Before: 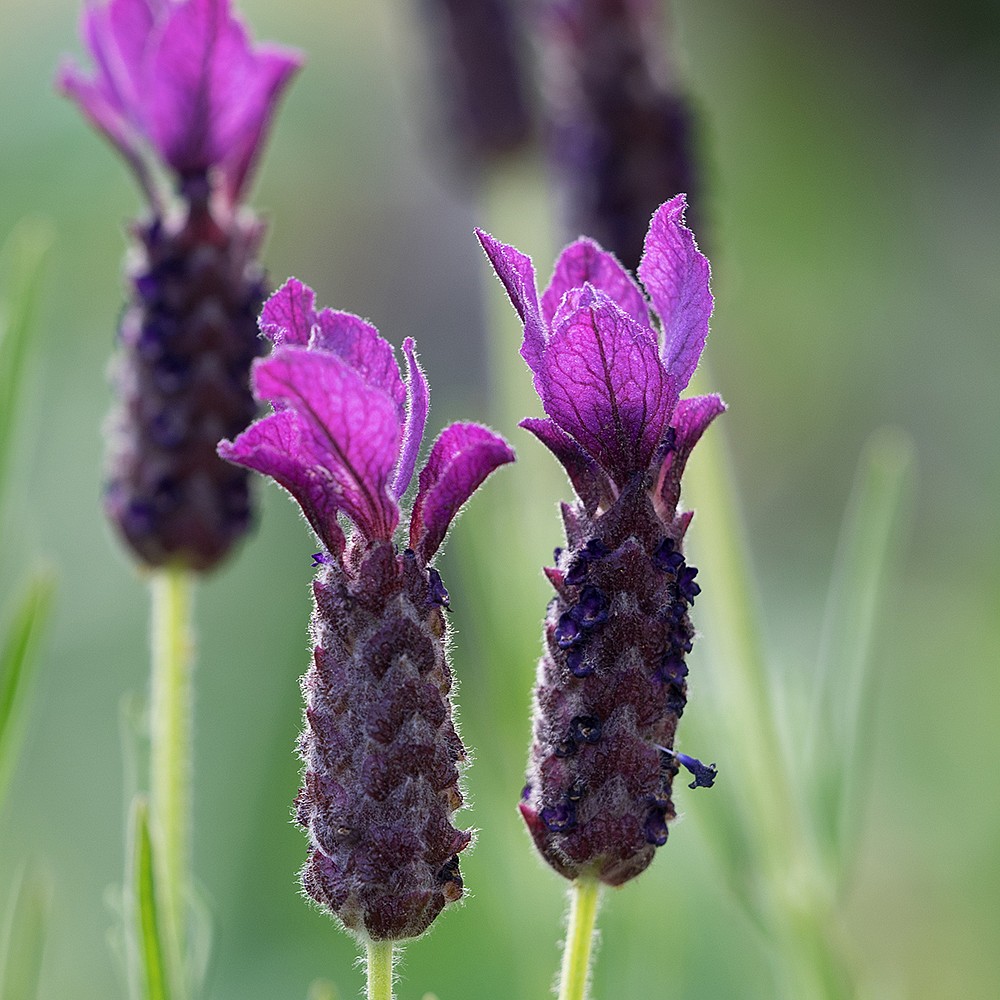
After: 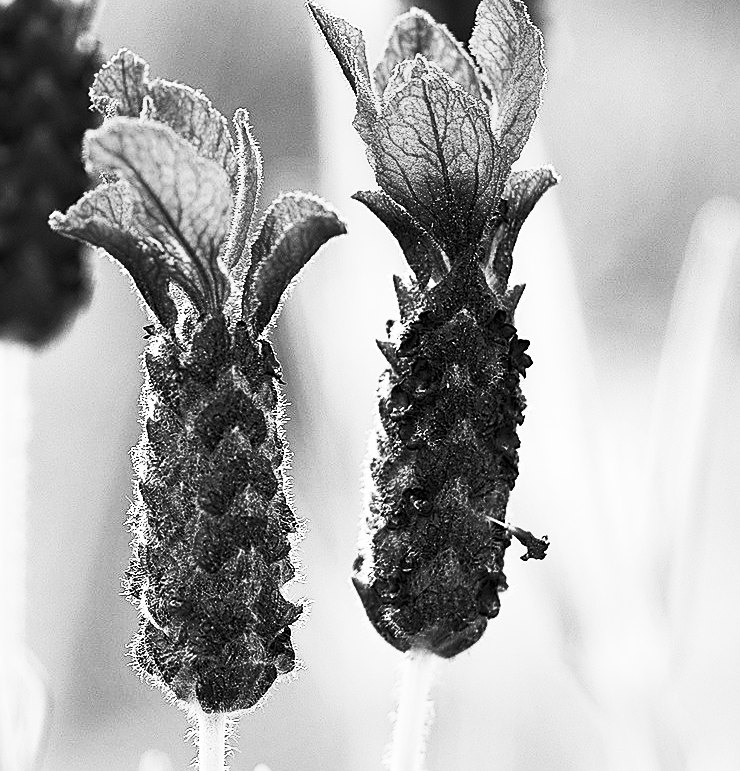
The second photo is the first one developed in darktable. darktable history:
local contrast: highlights 100%, shadows 100%, detail 120%, midtone range 0.2
crop: left 16.871%, top 22.857%, right 9.116%
sharpen: on, module defaults
contrast brightness saturation: contrast 0.83, brightness 0.59, saturation 0.59
monochrome: on, module defaults
